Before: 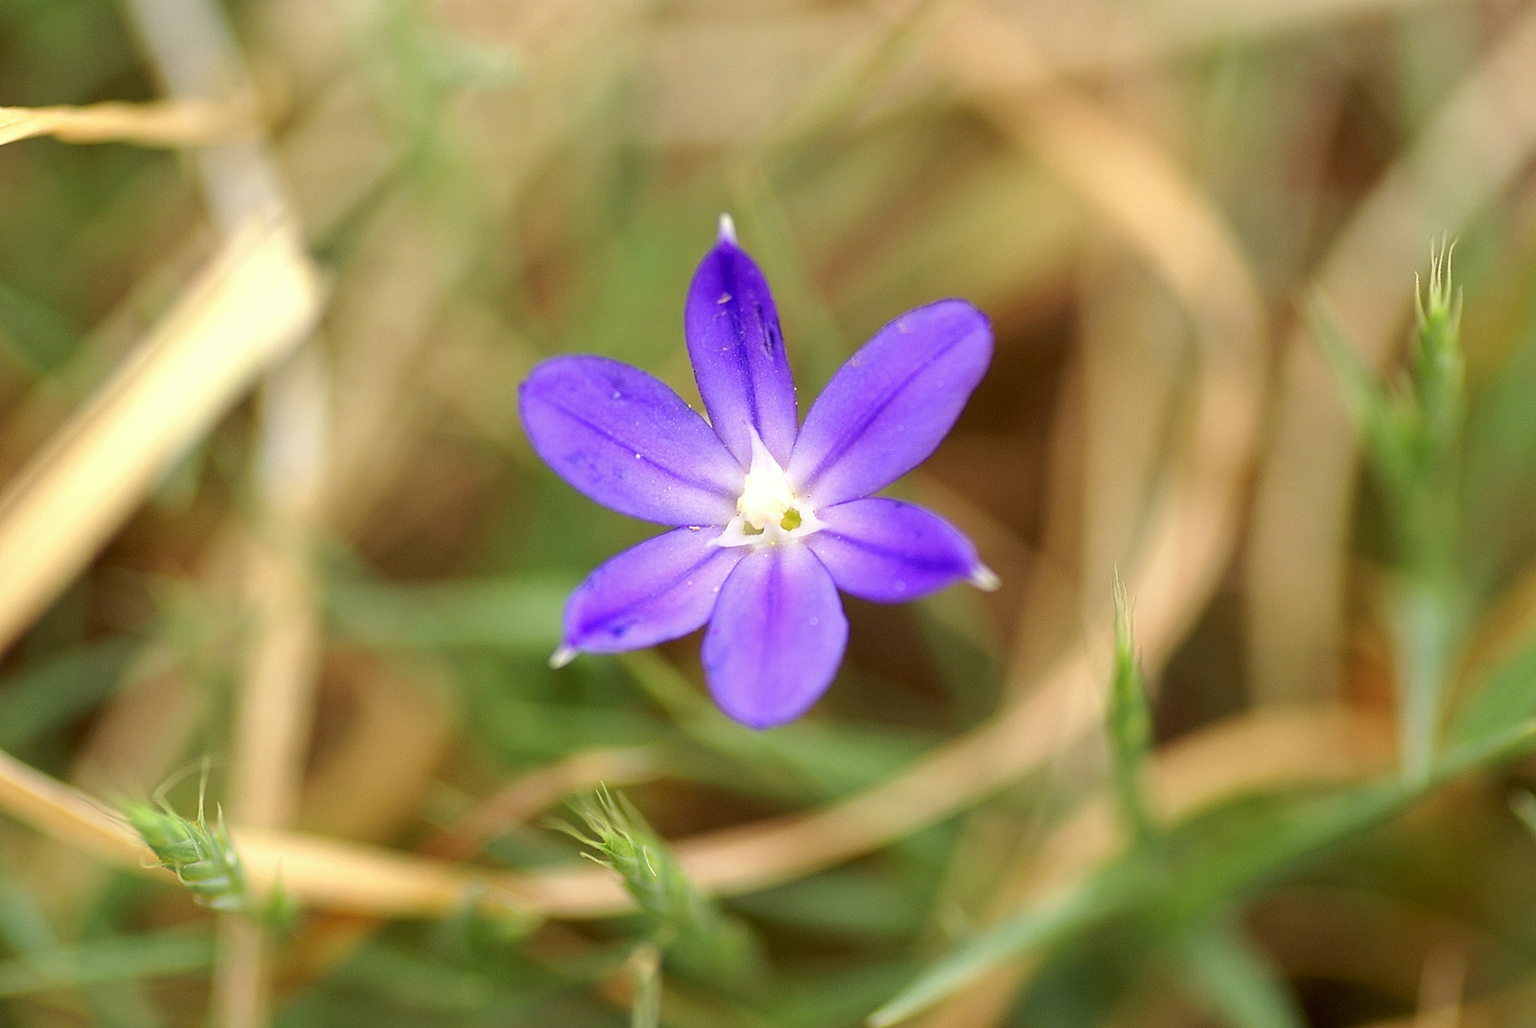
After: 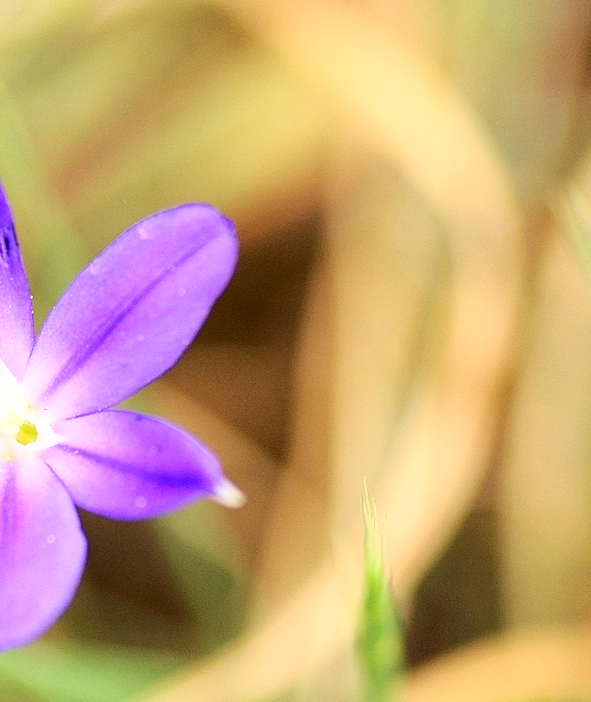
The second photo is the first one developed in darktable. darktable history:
crop and rotate: left 49.835%, top 10.143%, right 13.182%, bottom 24.258%
base curve: curves: ch0 [(0, 0) (0.028, 0.03) (0.121, 0.232) (0.46, 0.748) (0.859, 0.968) (1, 1)]
